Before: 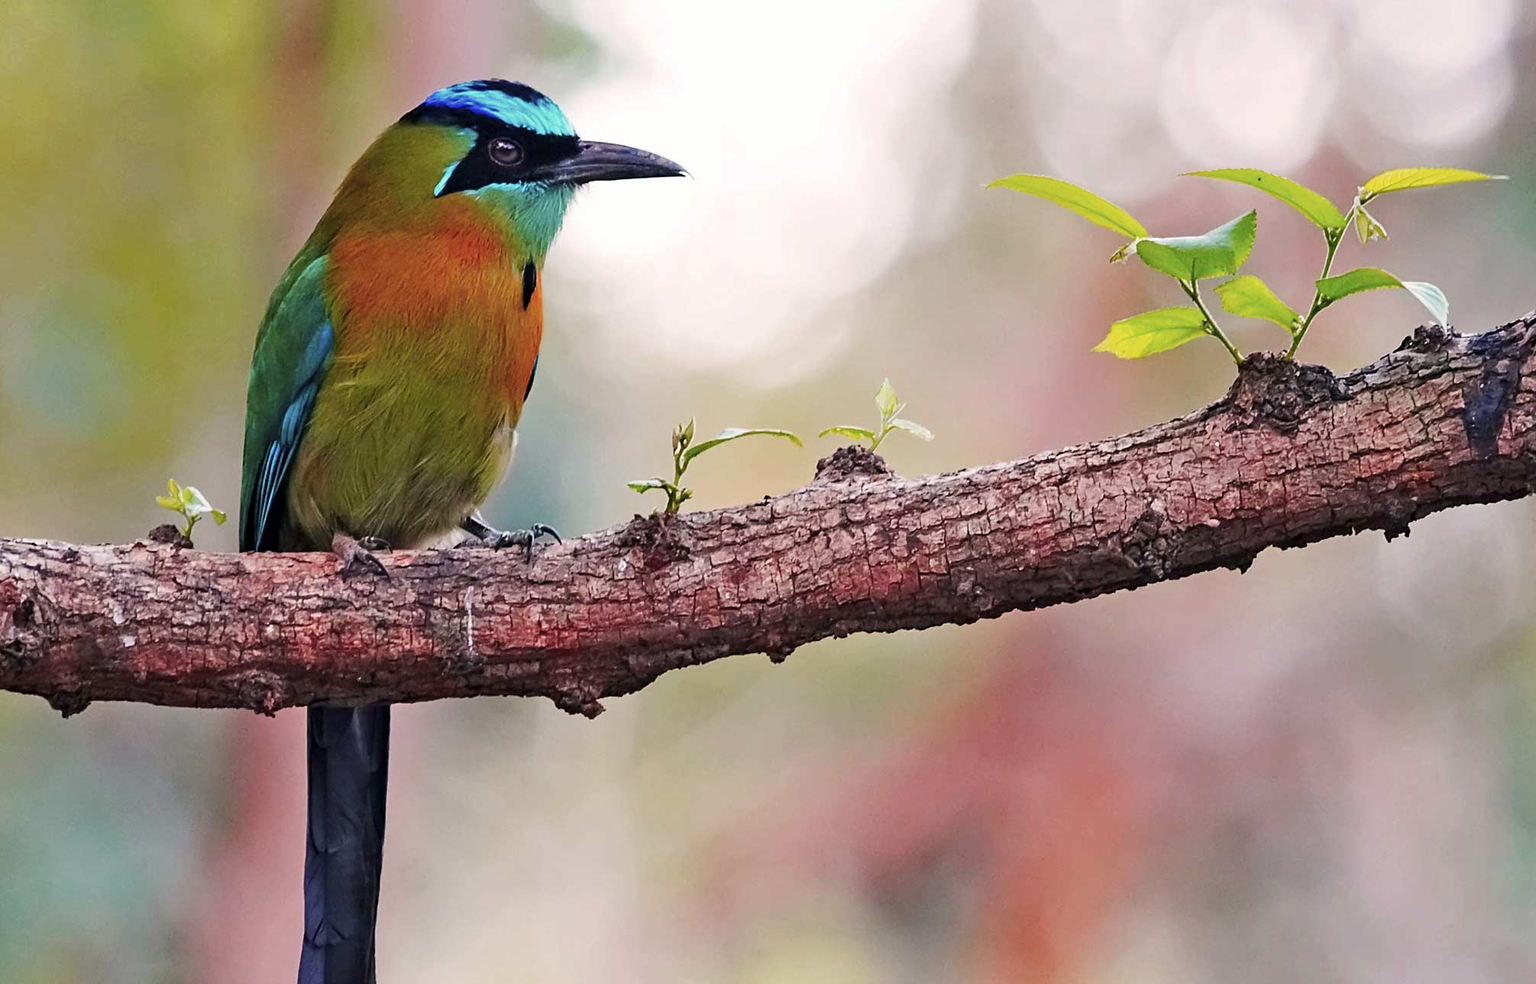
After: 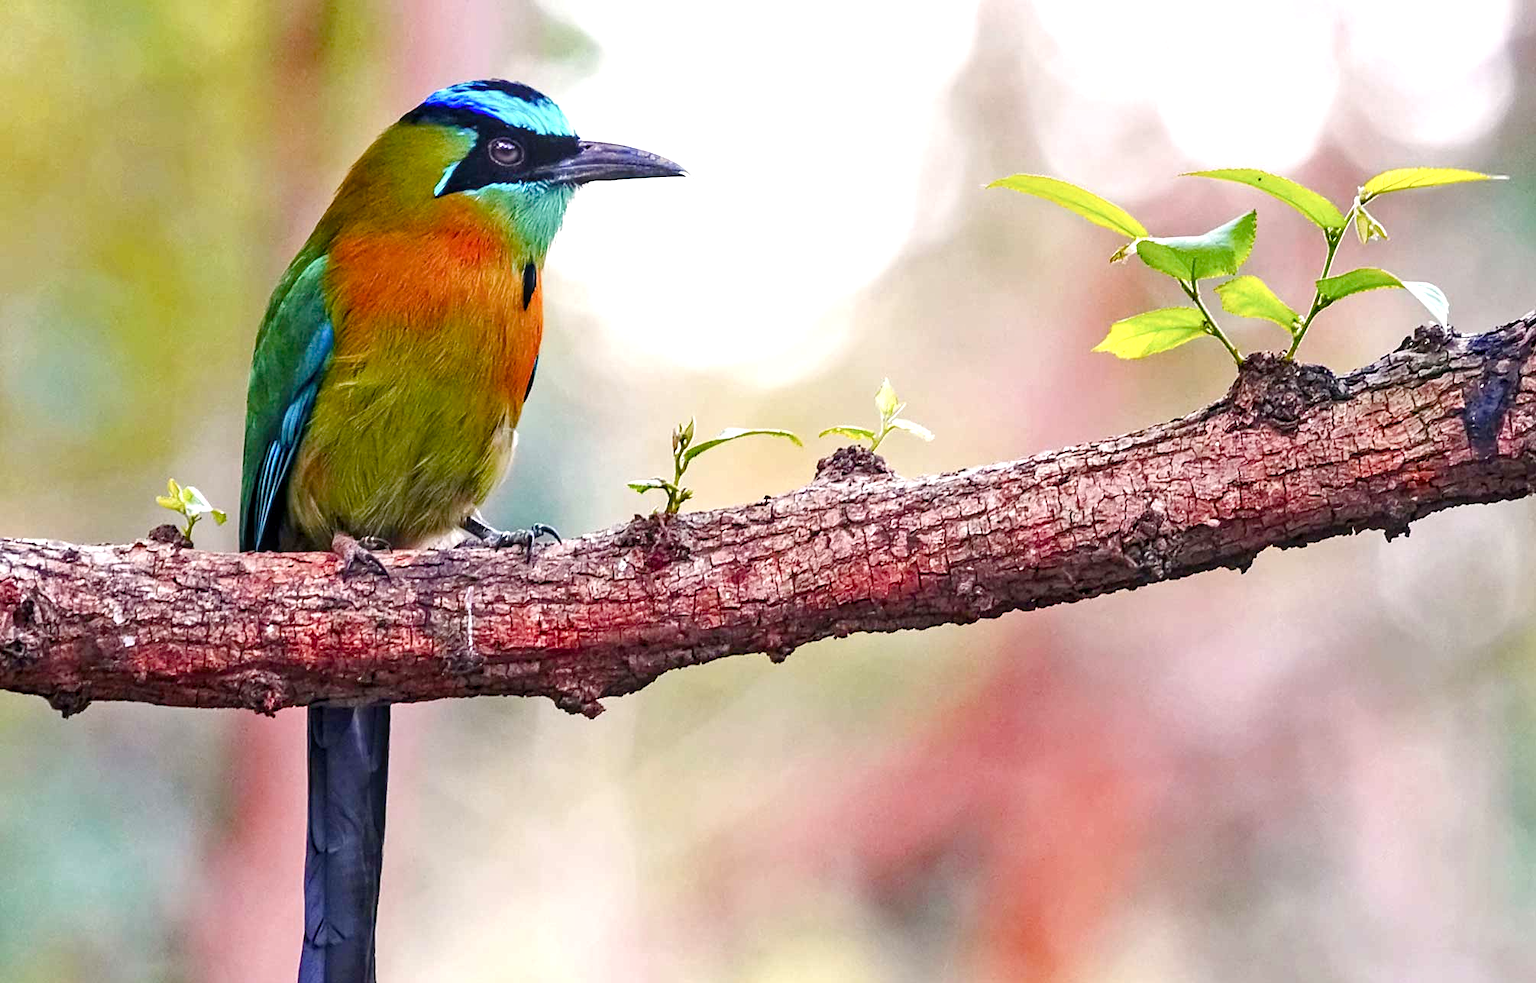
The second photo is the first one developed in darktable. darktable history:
exposure: exposure 0.6 EV, compensate highlight preservation false
color balance rgb: perceptual saturation grading › global saturation 20%, perceptual saturation grading › highlights -25%, perceptual saturation grading › shadows 50%
local contrast: on, module defaults
